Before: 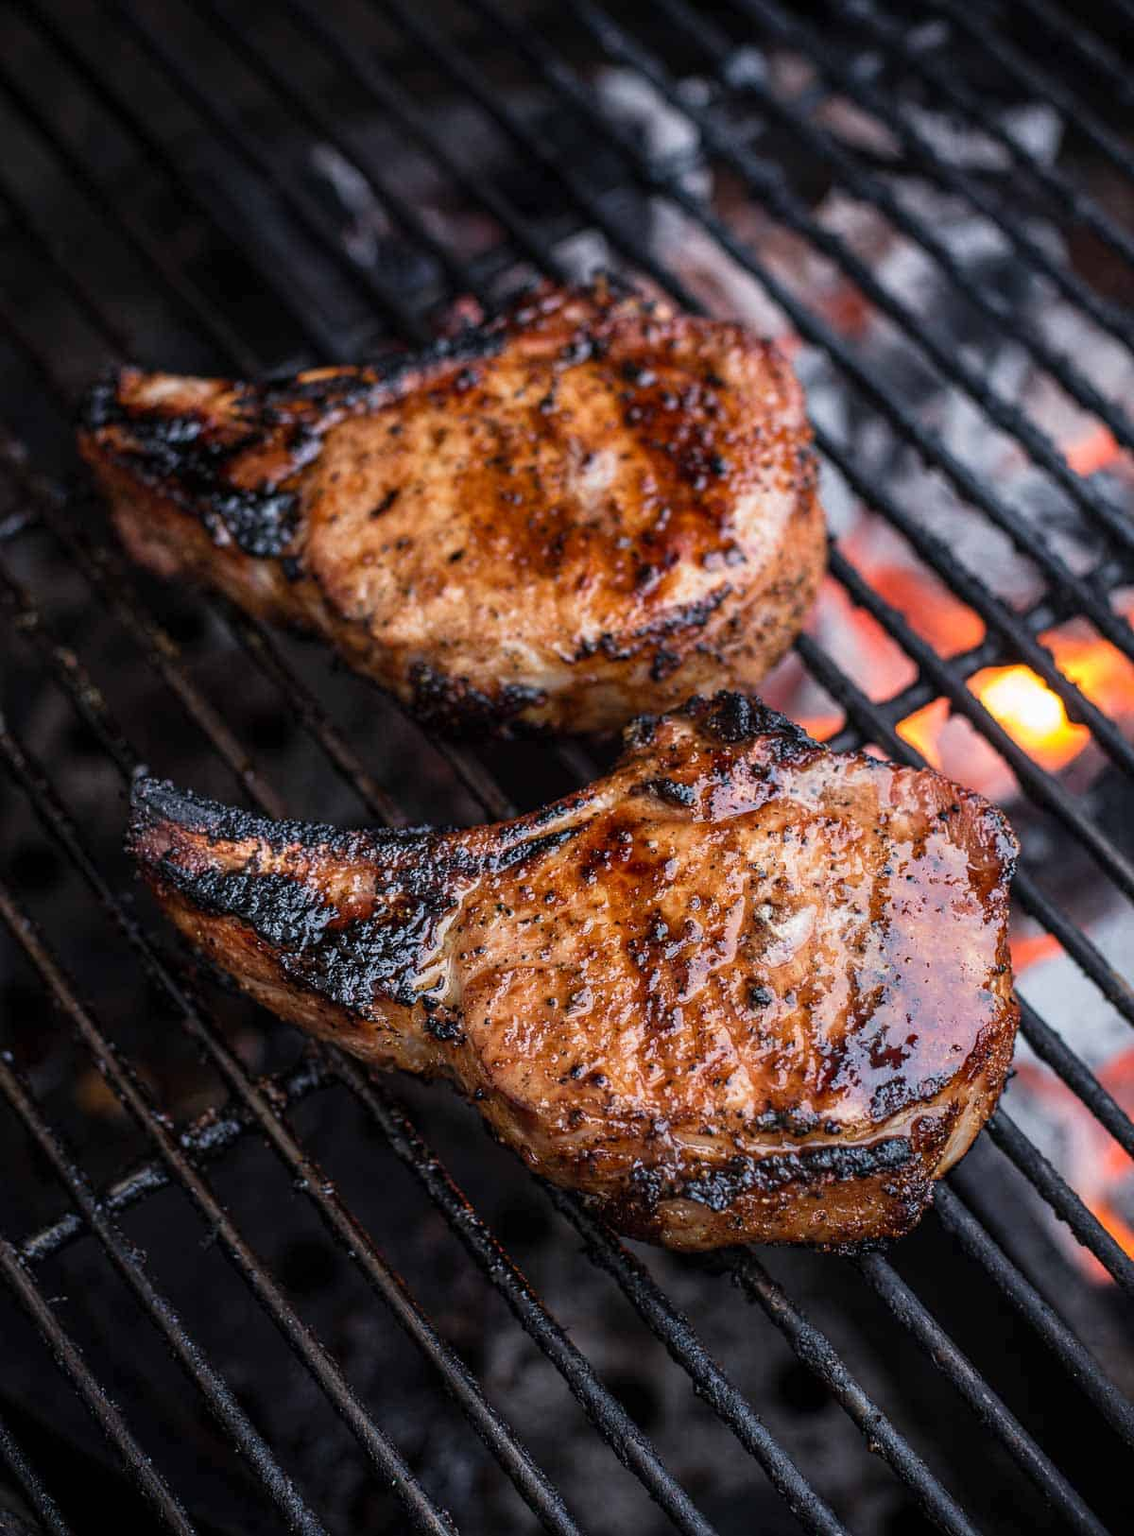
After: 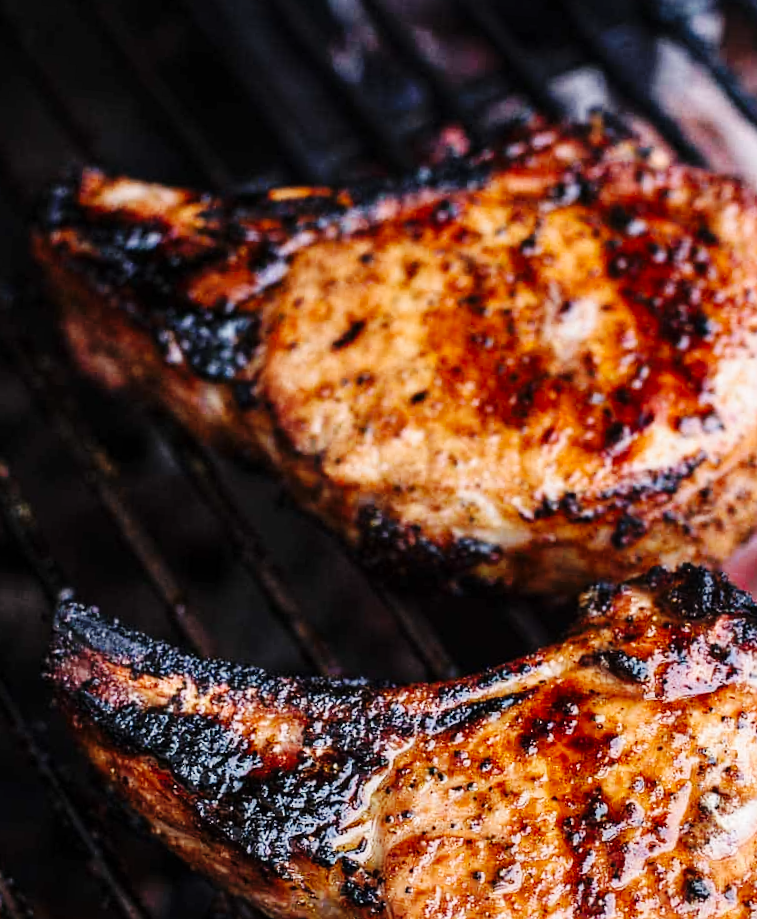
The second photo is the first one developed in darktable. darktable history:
crop and rotate: angle -5.04°, left 2.082%, top 6.789%, right 27.528%, bottom 30.106%
base curve: curves: ch0 [(0, 0) (0.036, 0.025) (0.121, 0.166) (0.206, 0.329) (0.605, 0.79) (1, 1)], preserve colors none
